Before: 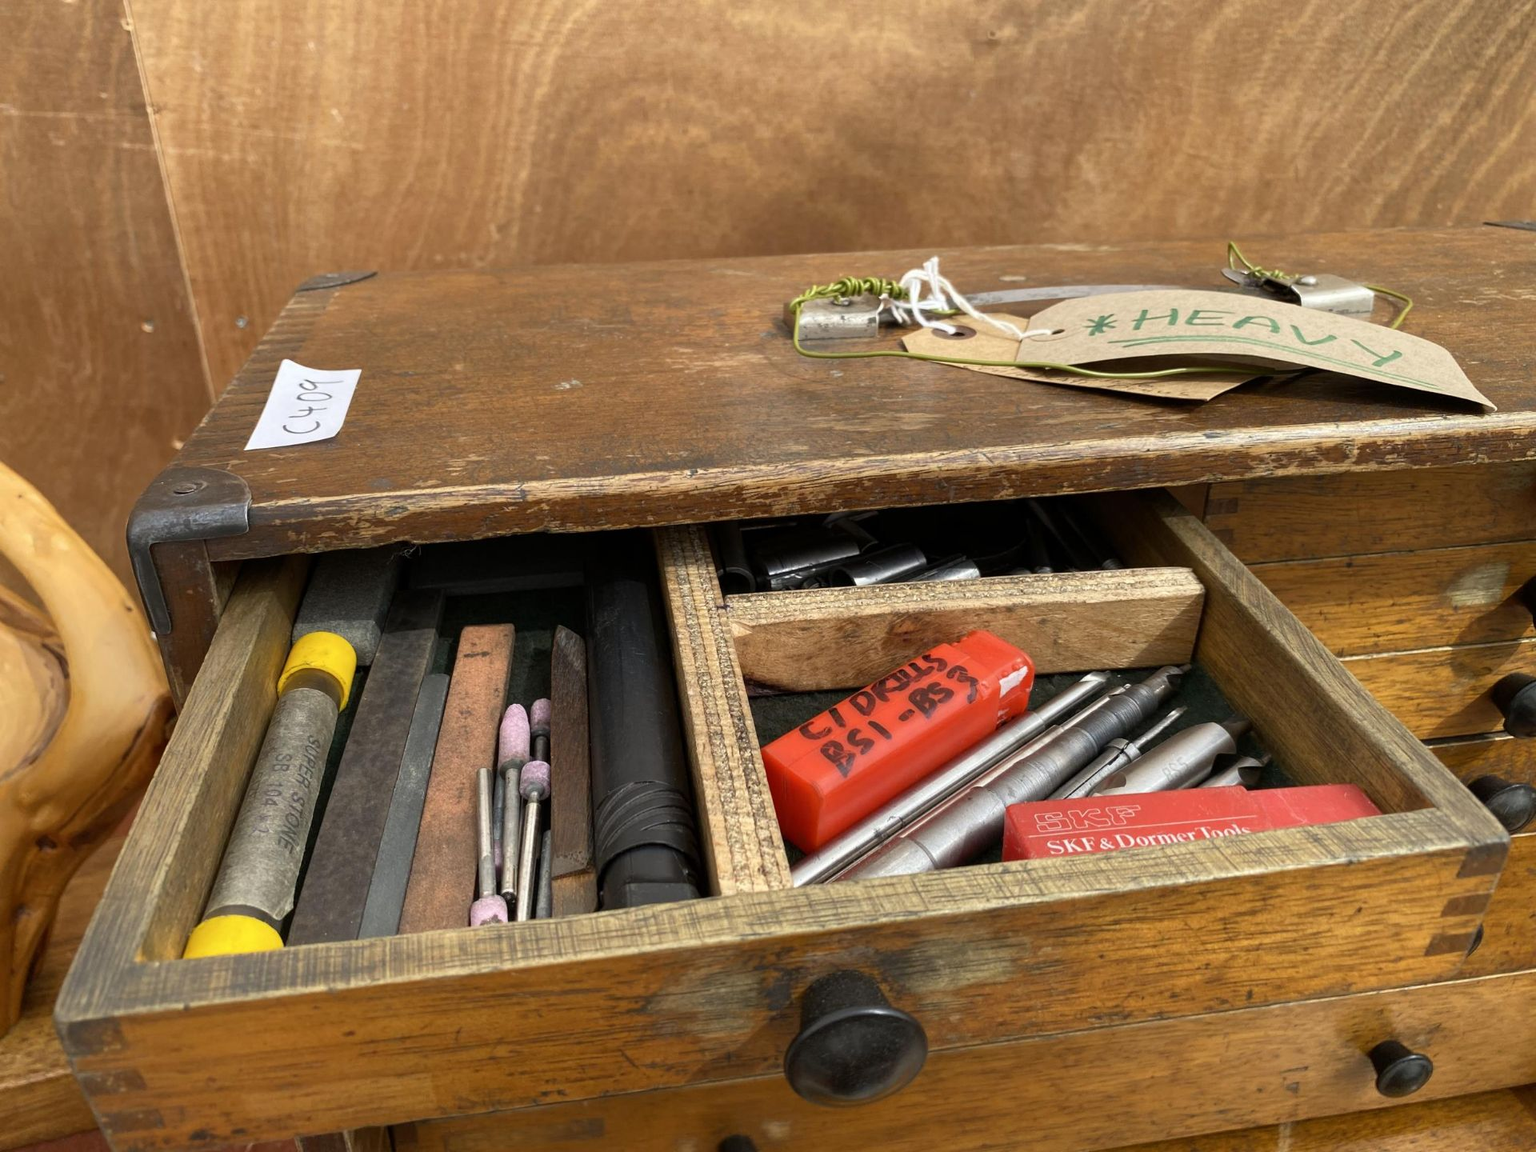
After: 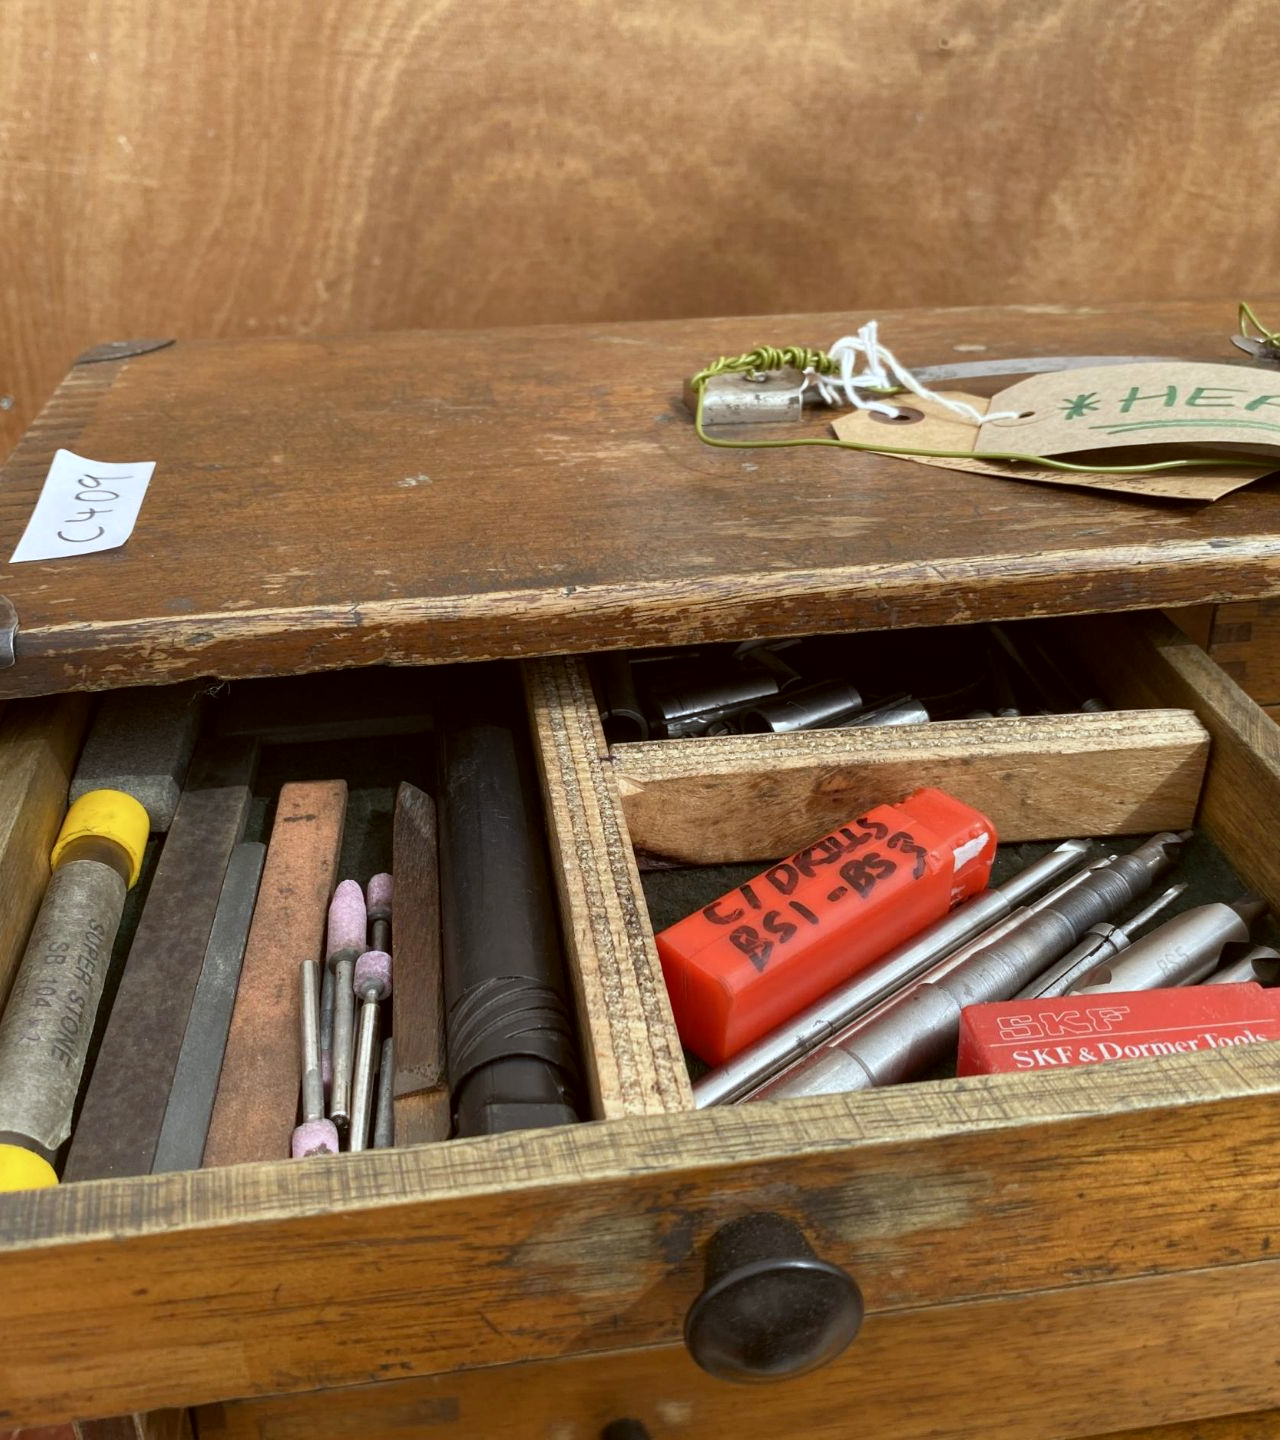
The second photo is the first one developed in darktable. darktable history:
crop and rotate: left 15.446%, right 17.836%
color correction: highlights a* -3.28, highlights b* -6.24, shadows a* 3.1, shadows b* 5.19
